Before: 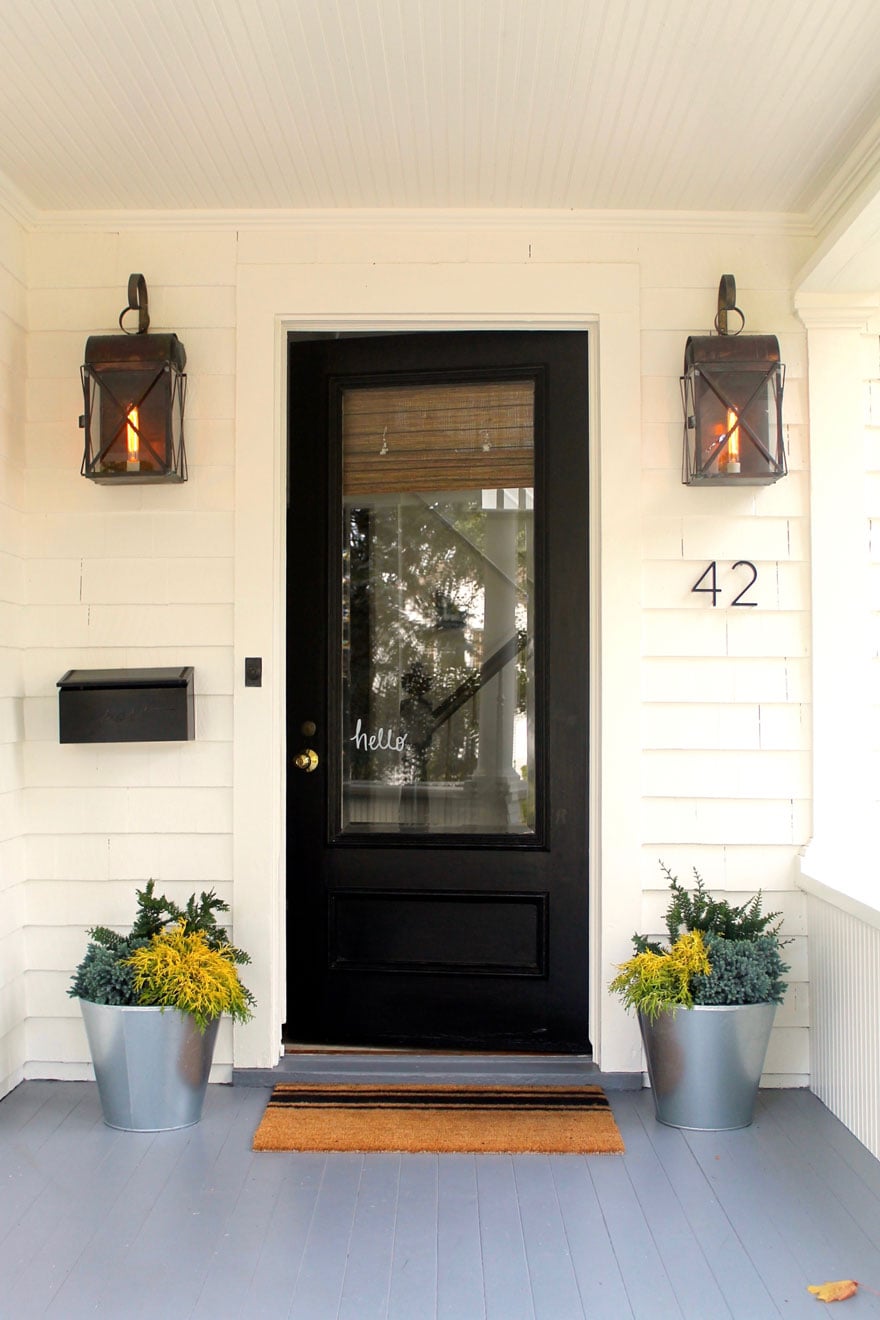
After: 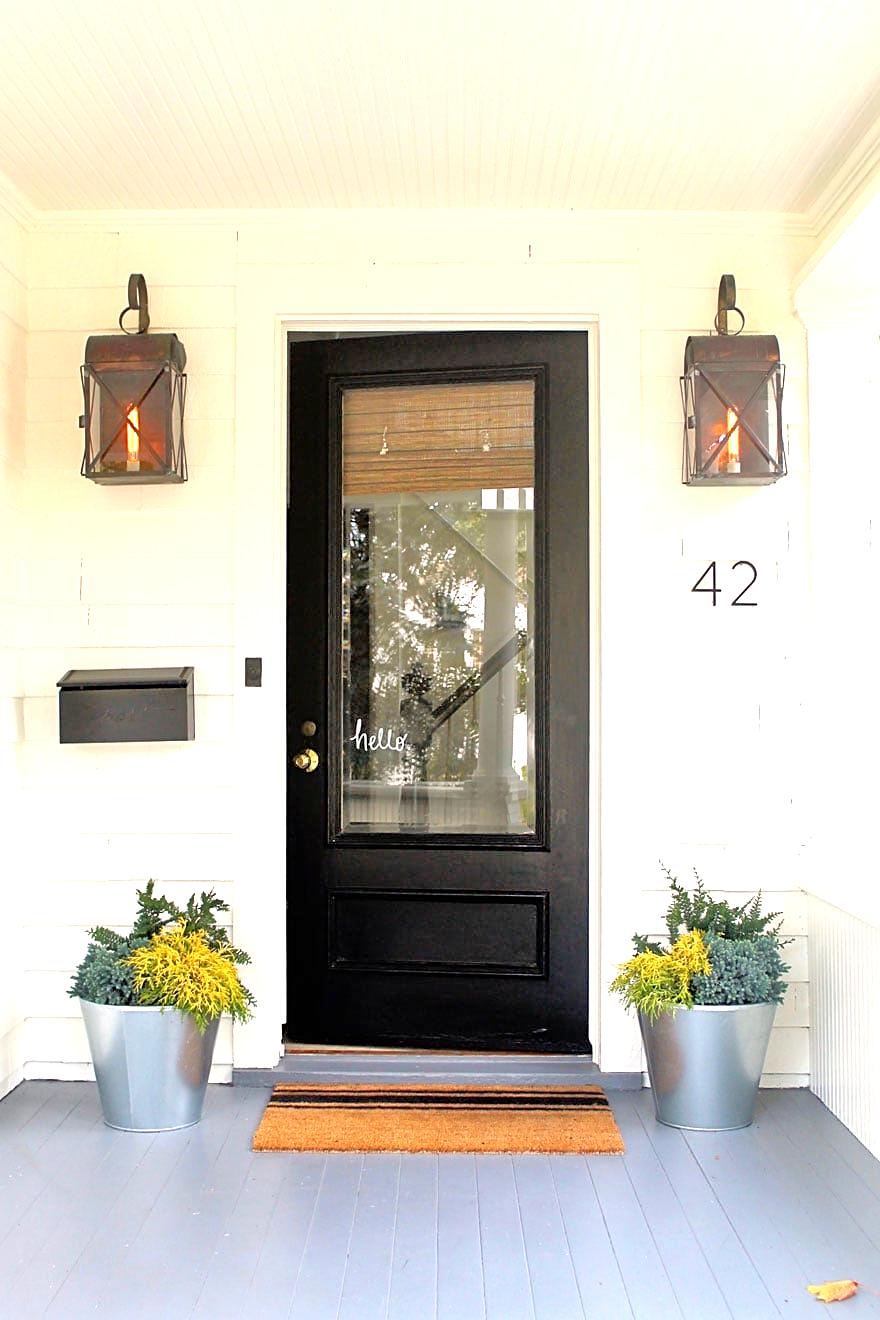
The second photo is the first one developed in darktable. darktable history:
tone equalizer: -7 EV 0.15 EV, -6 EV 0.6 EV, -5 EV 1.15 EV, -4 EV 1.33 EV, -3 EV 1.15 EV, -2 EV 0.6 EV, -1 EV 0.15 EV, mask exposure compensation -0.5 EV
exposure: black level correction 0, exposure 0.7 EV, compensate exposure bias true, compensate highlight preservation false
sharpen: on, module defaults
